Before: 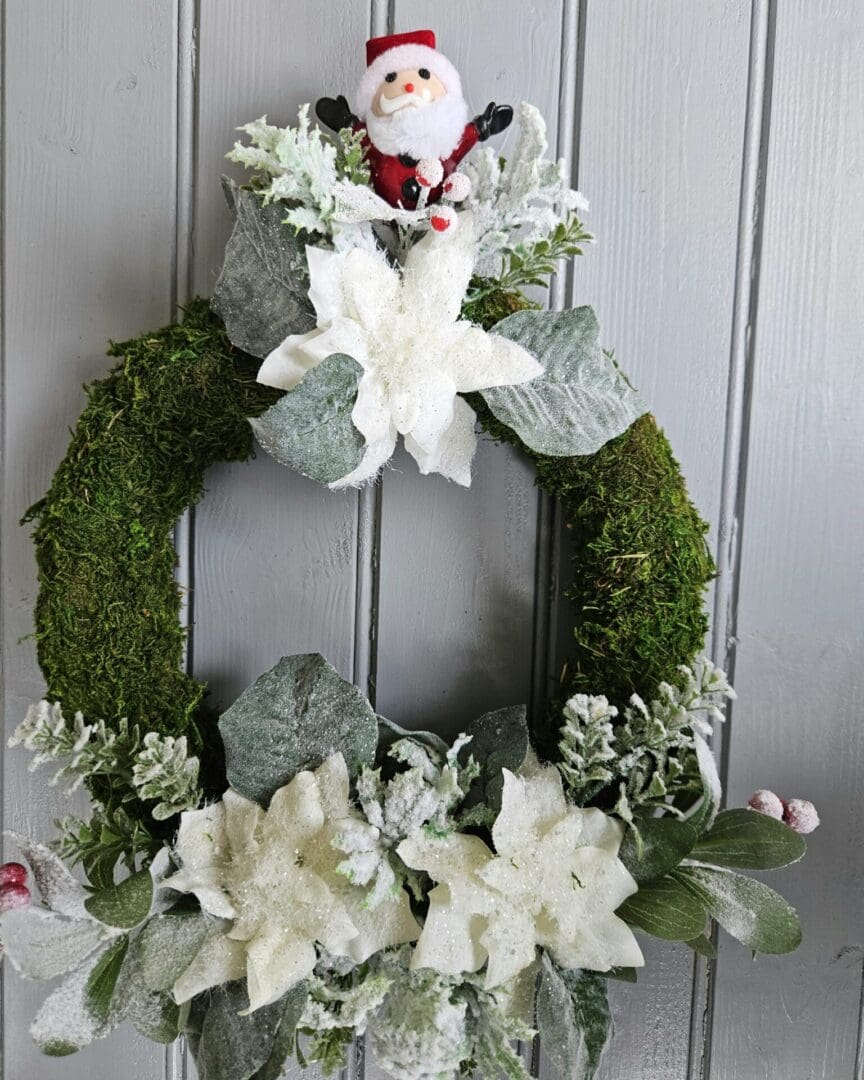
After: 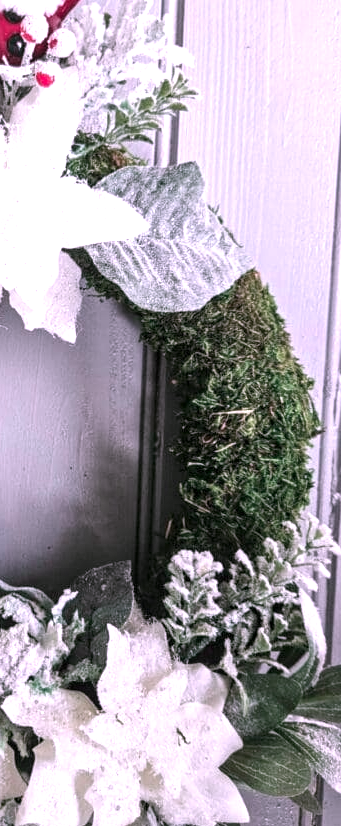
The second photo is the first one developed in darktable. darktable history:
color correction: highlights a* 15.03, highlights b* -25.07
local contrast: detail 130%
crop: left 45.721%, top 13.393%, right 14.118%, bottom 10.01%
exposure: exposure 0.661 EV, compensate highlight preservation false
color contrast: blue-yellow contrast 0.62
